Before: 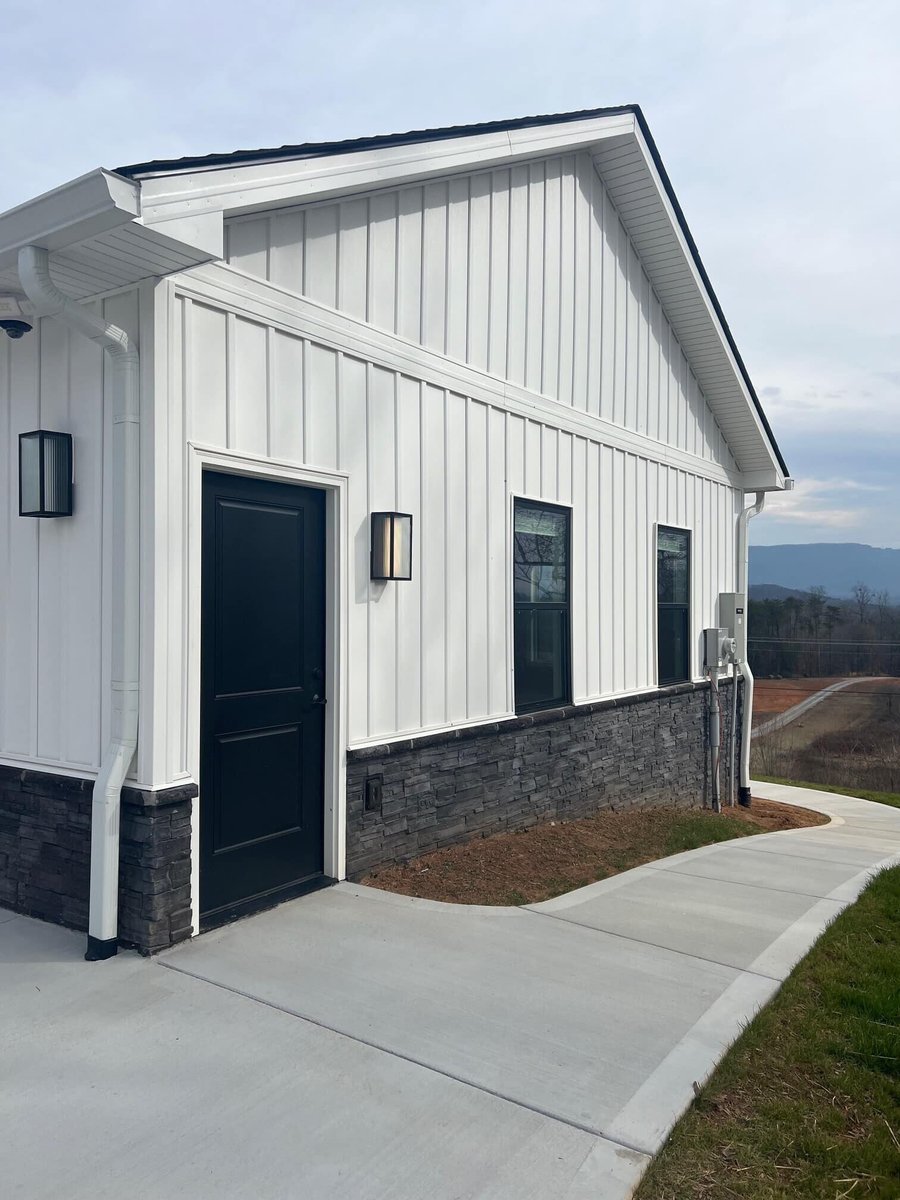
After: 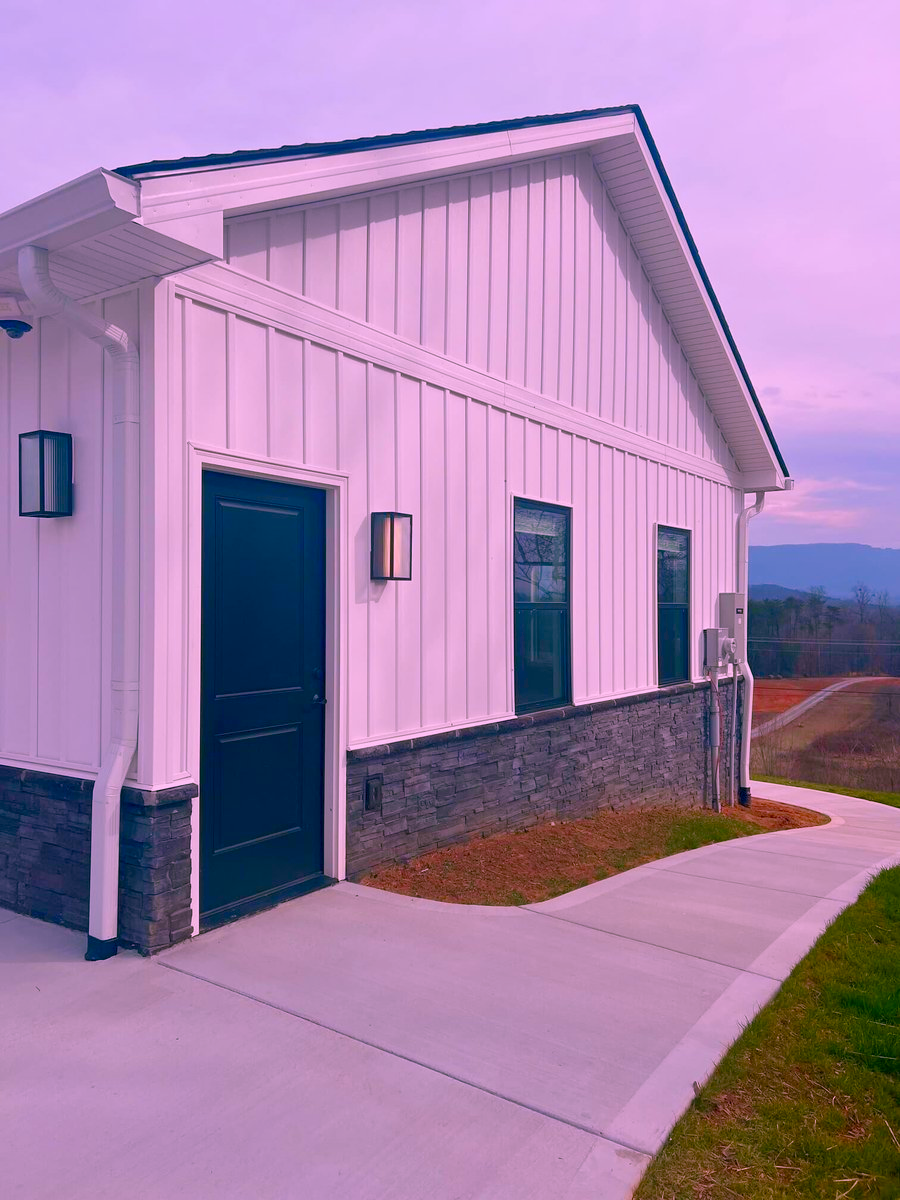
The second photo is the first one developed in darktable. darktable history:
rotate and perspective: automatic cropping original format, crop left 0, crop top 0
velvia: strength 15%
color balance rgb: shadows lift › chroma 1%, shadows lift › hue 113°, highlights gain › chroma 0.2%, highlights gain › hue 333°, perceptual saturation grading › global saturation 20%, perceptual saturation grading › highlights -50%, perceptual saturation grading › shadows 25%, contrast -20%
color correction: highlights a* 19.5, highlights b* -11.53, saturation 1.69
